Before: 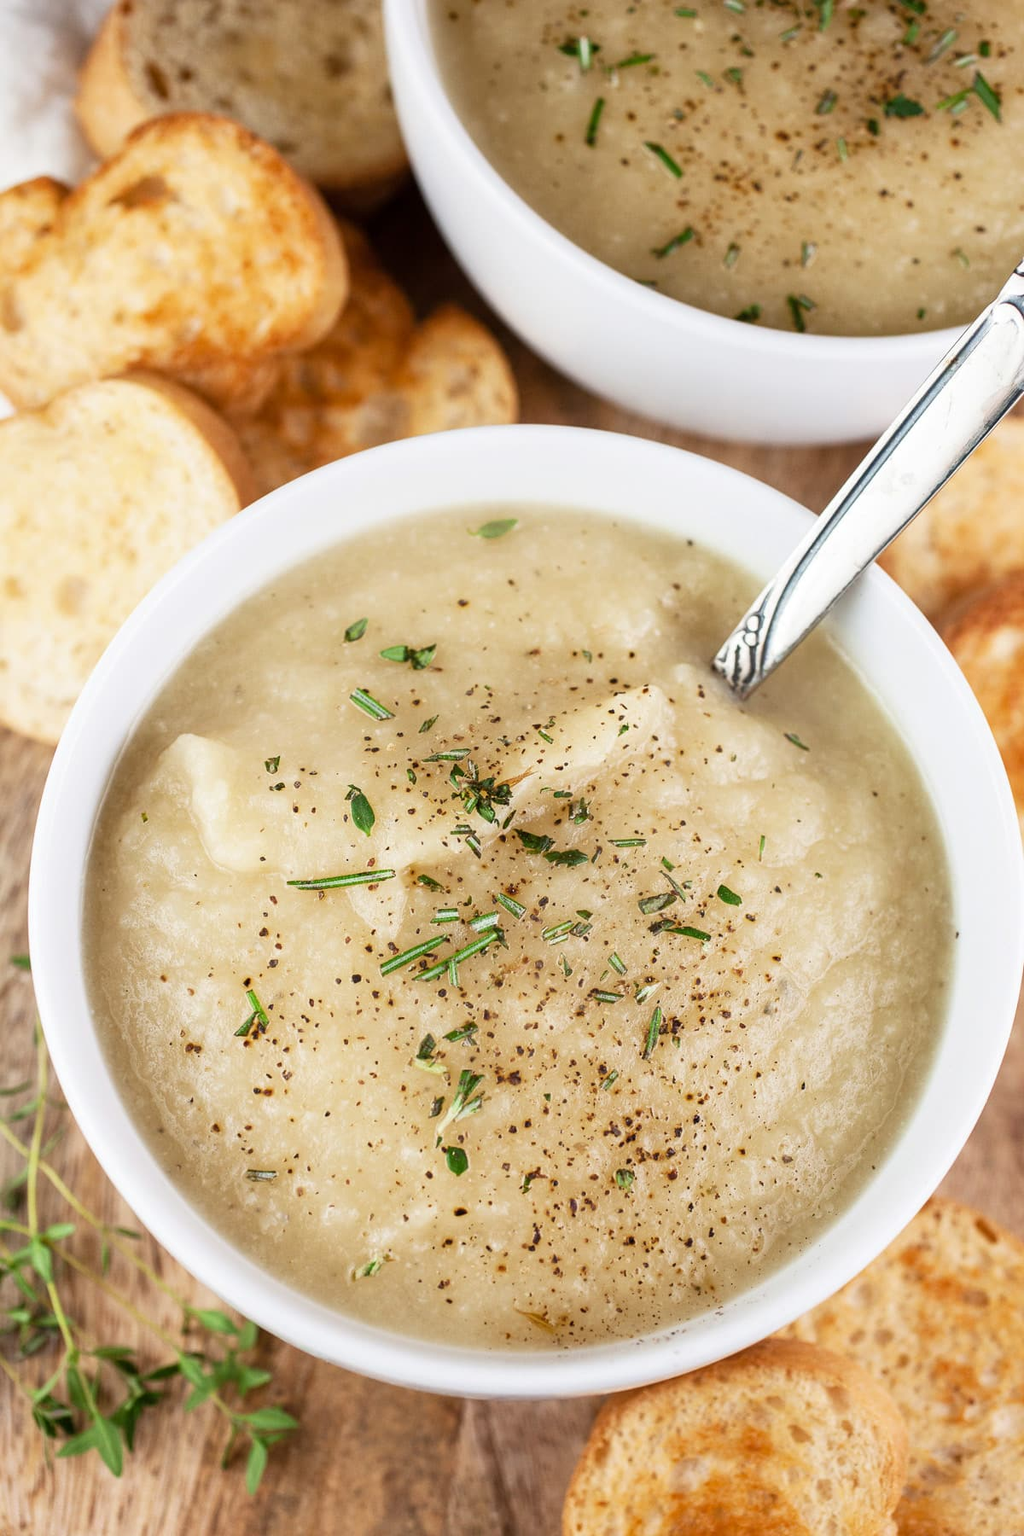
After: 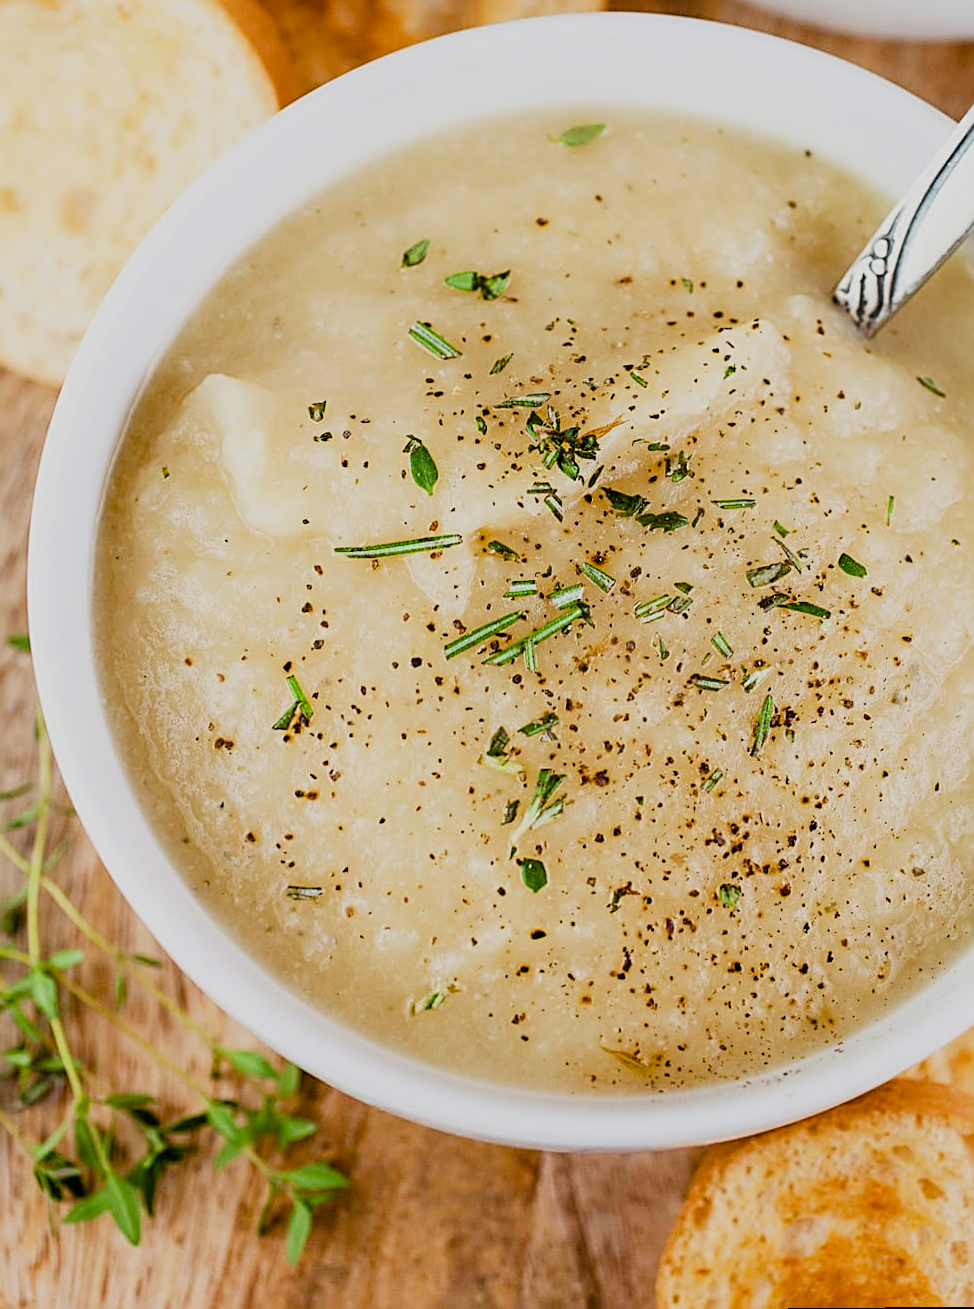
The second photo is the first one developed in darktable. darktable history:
crop: top 26.531%, right 17.959%
rotate and perspective: rotation 0.174°, lens shift (vertical) 0.013, lens shift (horizontal) 0.019, shear 0.001, automatic cropping original format, crop left 0.007, crop right 0.991, crop top 0.016, crop bottom 0.997
sharpen: radius 2.543, amount 0.636
filmic rgb: black relative exposure -7.65 EV, white relative exposure 4.56 EV, hardness 3.61, contrast 1.106
color balance rgb: perceptual saturation grading › global saturation 35%, perceptual saturation grading › highlights -30%, perceptual saturation grading › shadows 35%, perceptual brilliance grading › global brilliance 3%, perceptual brilliance grading › highlights -3%, perceptual brilliance grading › shadows 3%
